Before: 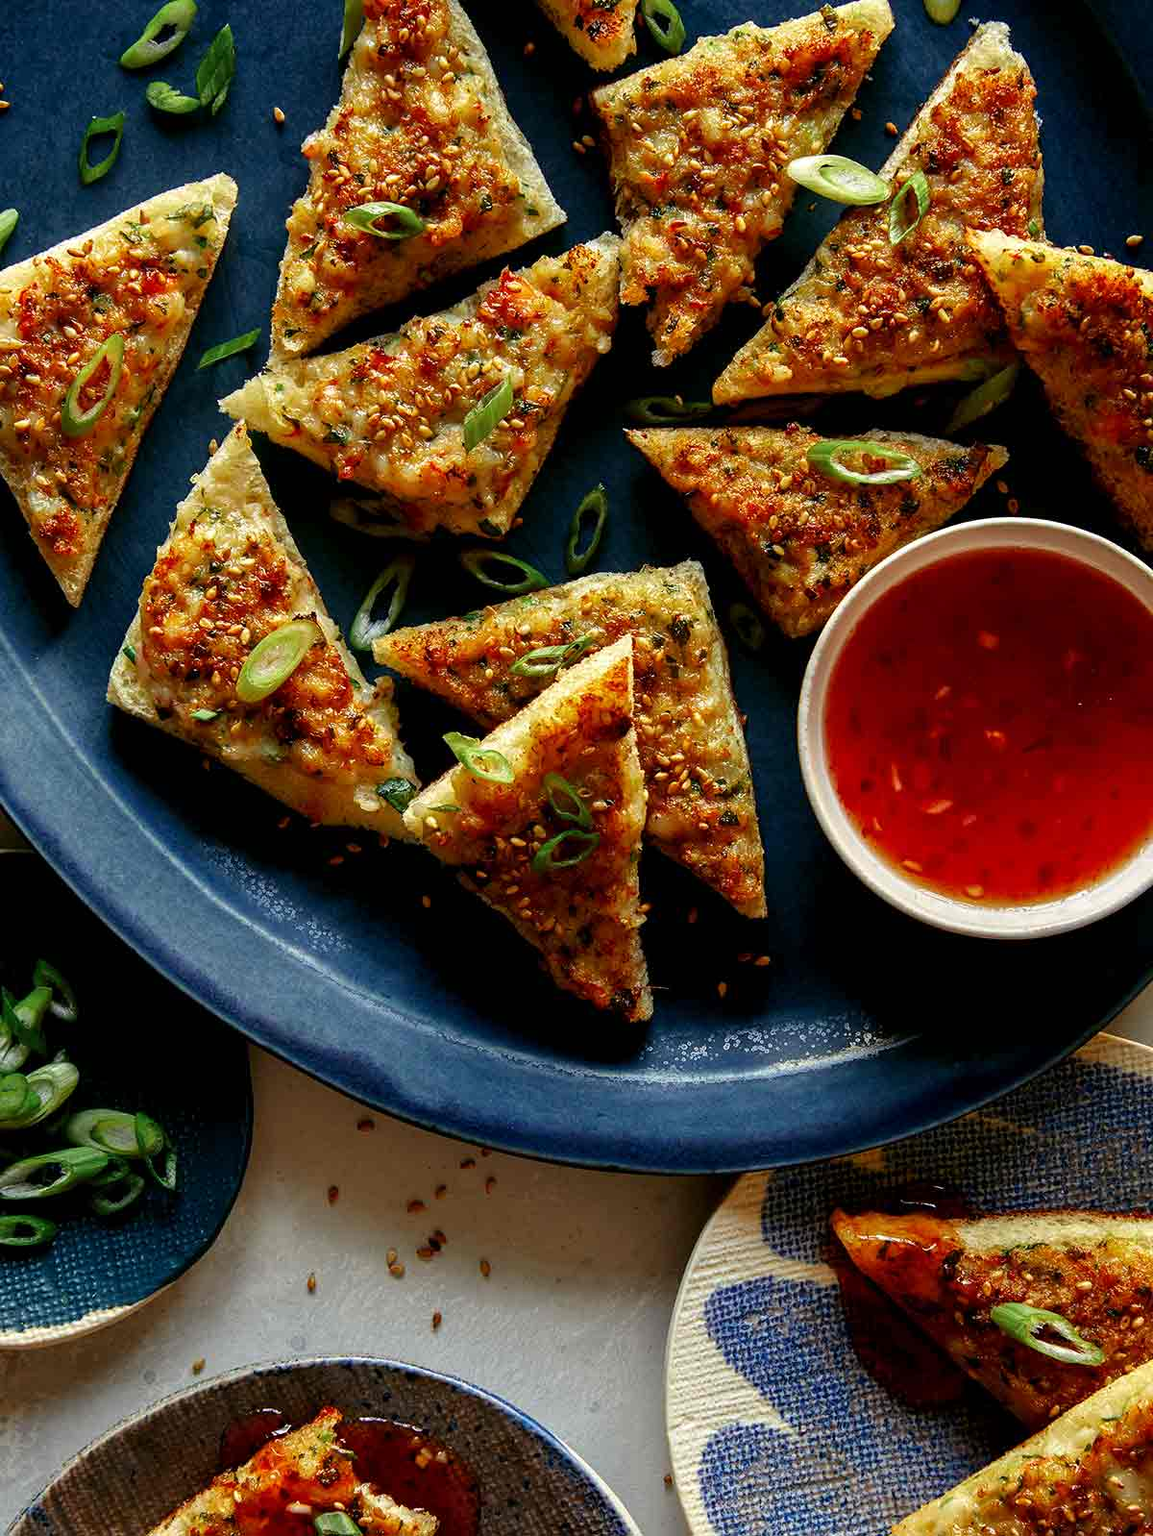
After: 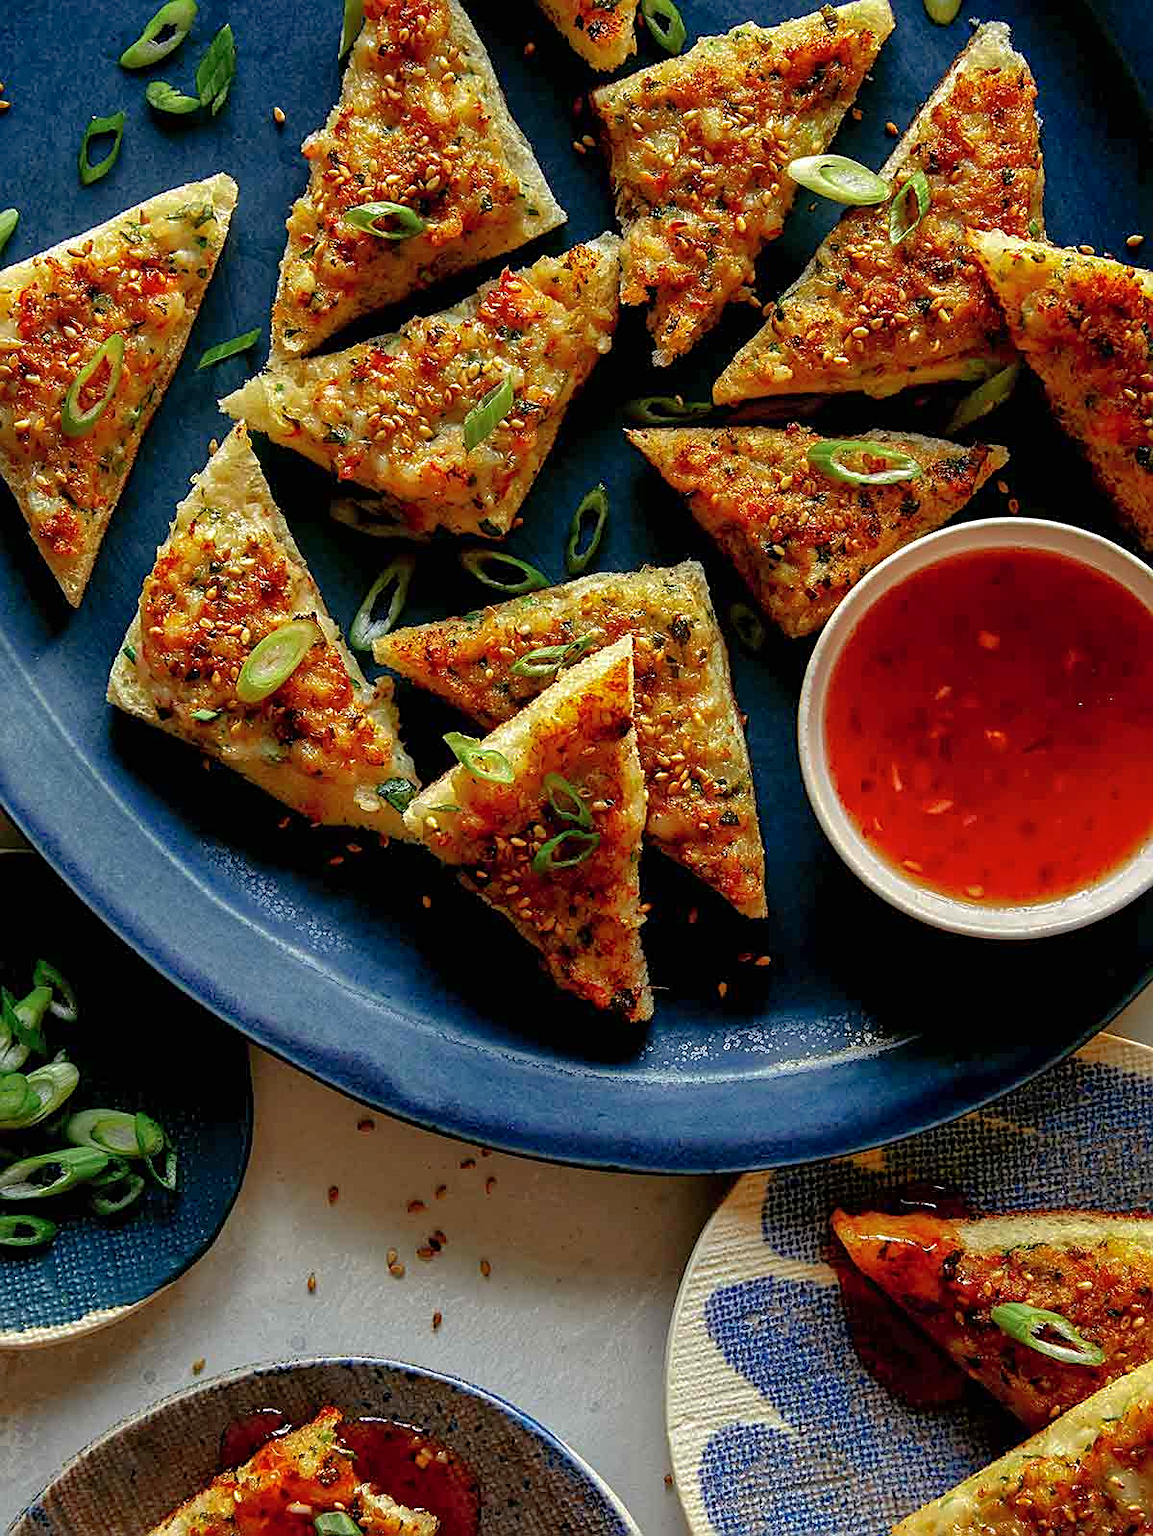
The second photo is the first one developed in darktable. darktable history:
tone equalizer: smoothing diameter 2.11%, edges refinement/feathering 19.64, mask exposure compensation -1.57 EV, filter diffusion 5
shadows and highlights: on, module defaults
sharpen: on, module defaults
